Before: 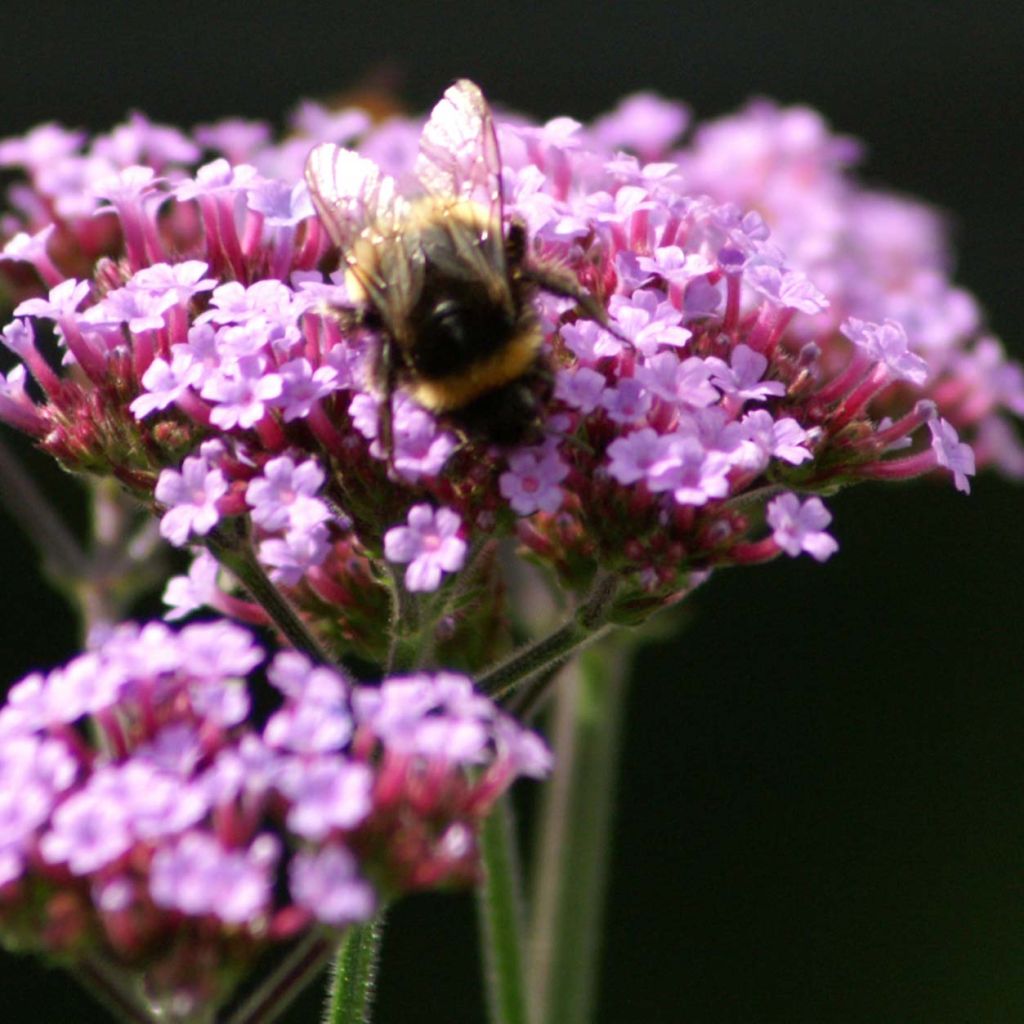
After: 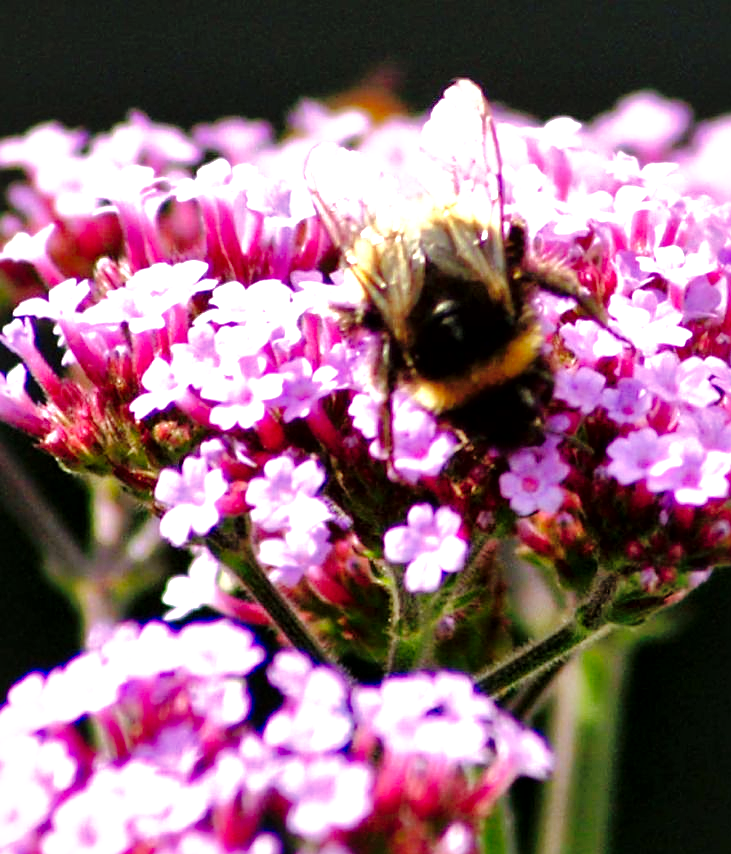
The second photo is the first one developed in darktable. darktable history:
crop: right 28.536%, bottom 16.589%
sharpen: on, module defaults
shadows and highlights: highlights color adjustment 49.79%
base curve: curves: ch0 [(0, 0) (0.028, 0.03) (0.121, 0.232) (0.46, 0.748) (0.859, 0.968) (1, 1)], preserve colors none
tone curve: curves: ch0 [(0, 0) (0.003, 0.002) (0.011, 0.006) (0.025, 0.014) (0.044, 0.025) (0.069, 0.039) (0.1, 0.056) (0.136, 0.086) (0.177, 0.129) (0.224, 0.183) (0.277, 0.247) (0.335, 0.318) (0.399, 0.395) (0.468, 0.48) (0.543, 0.571) (0.623, 0.668) (0.709, 0.773) (0.801, 0.873) (0.898, 0.978) (1, 1)], preserve colors none
local contrast: mode bilateral grid, contrast 49, coarseness 51, detail 150%, midtone range 0.2
